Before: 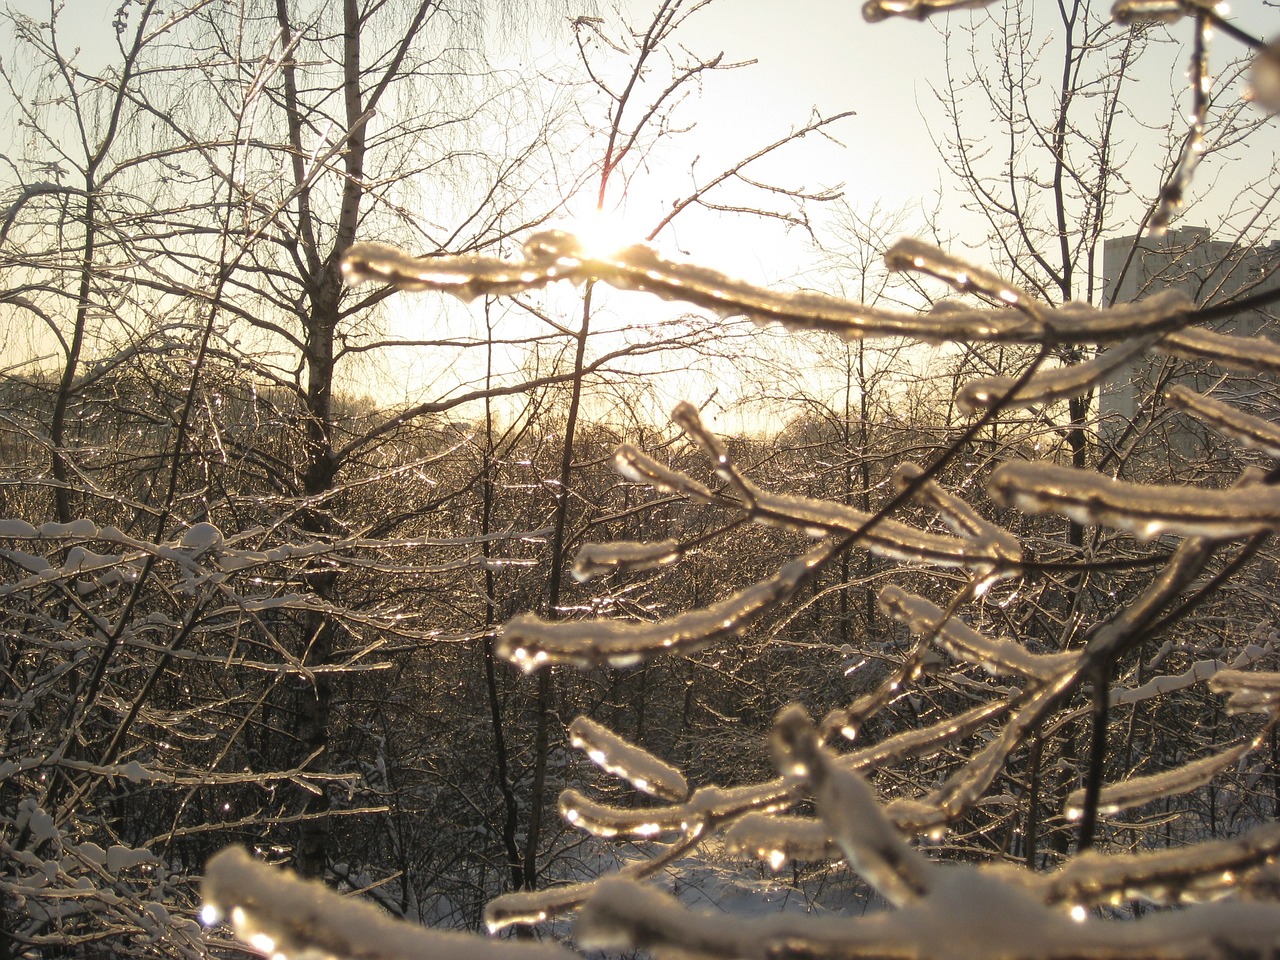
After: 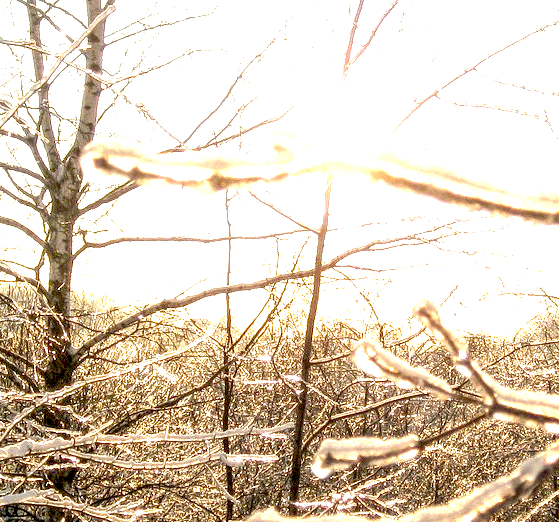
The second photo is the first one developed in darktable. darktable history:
exposure: black level correction 0.015, exposure 1.786 EV, compensate highlight preservation false
local contrast: detail 160%
crop: left 20.382%, top 10.851%, right 35.911%, bottom 34.694%
